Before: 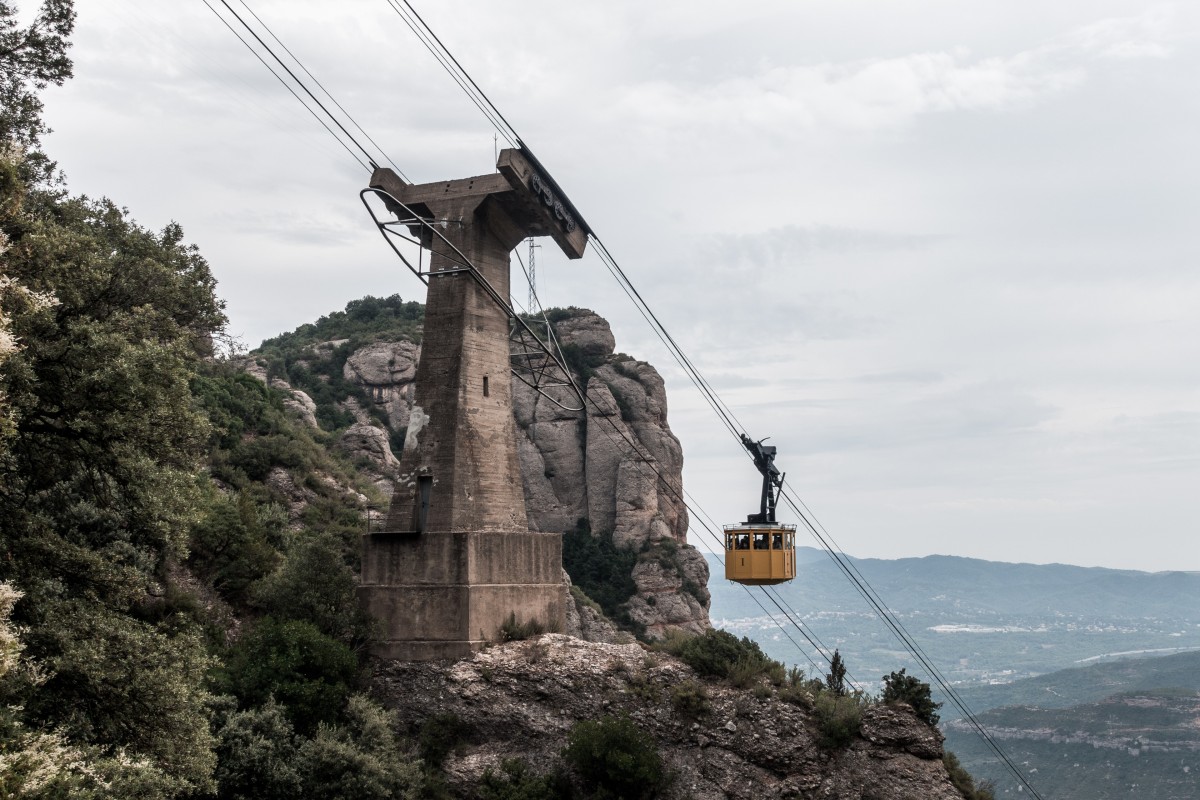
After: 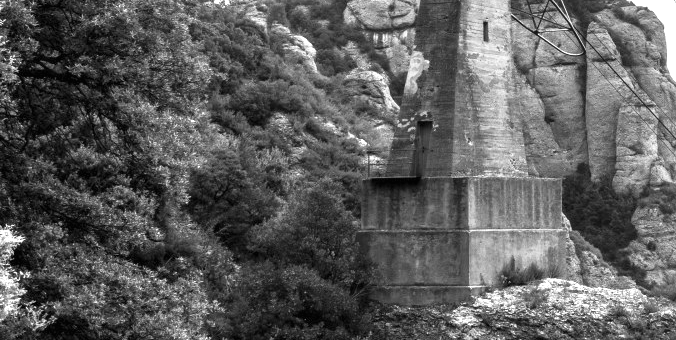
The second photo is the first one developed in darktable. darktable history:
color zones: curves: ch1 [(0, 0.469) (0.01, 0.469) (0.12, 0.446) (0.248, 0.469) (0.5, 0.5) (0.748, 0.5) (0.99, 0.469) (1, 0.469)]
crop: top 44.483%, right 43.593%, bottom 12.892%
tone equalizer: on, module defaults
exposure: black level correction 0, exposure 1.1 EV, compensate highlight preservation false
monochrome: size 1
